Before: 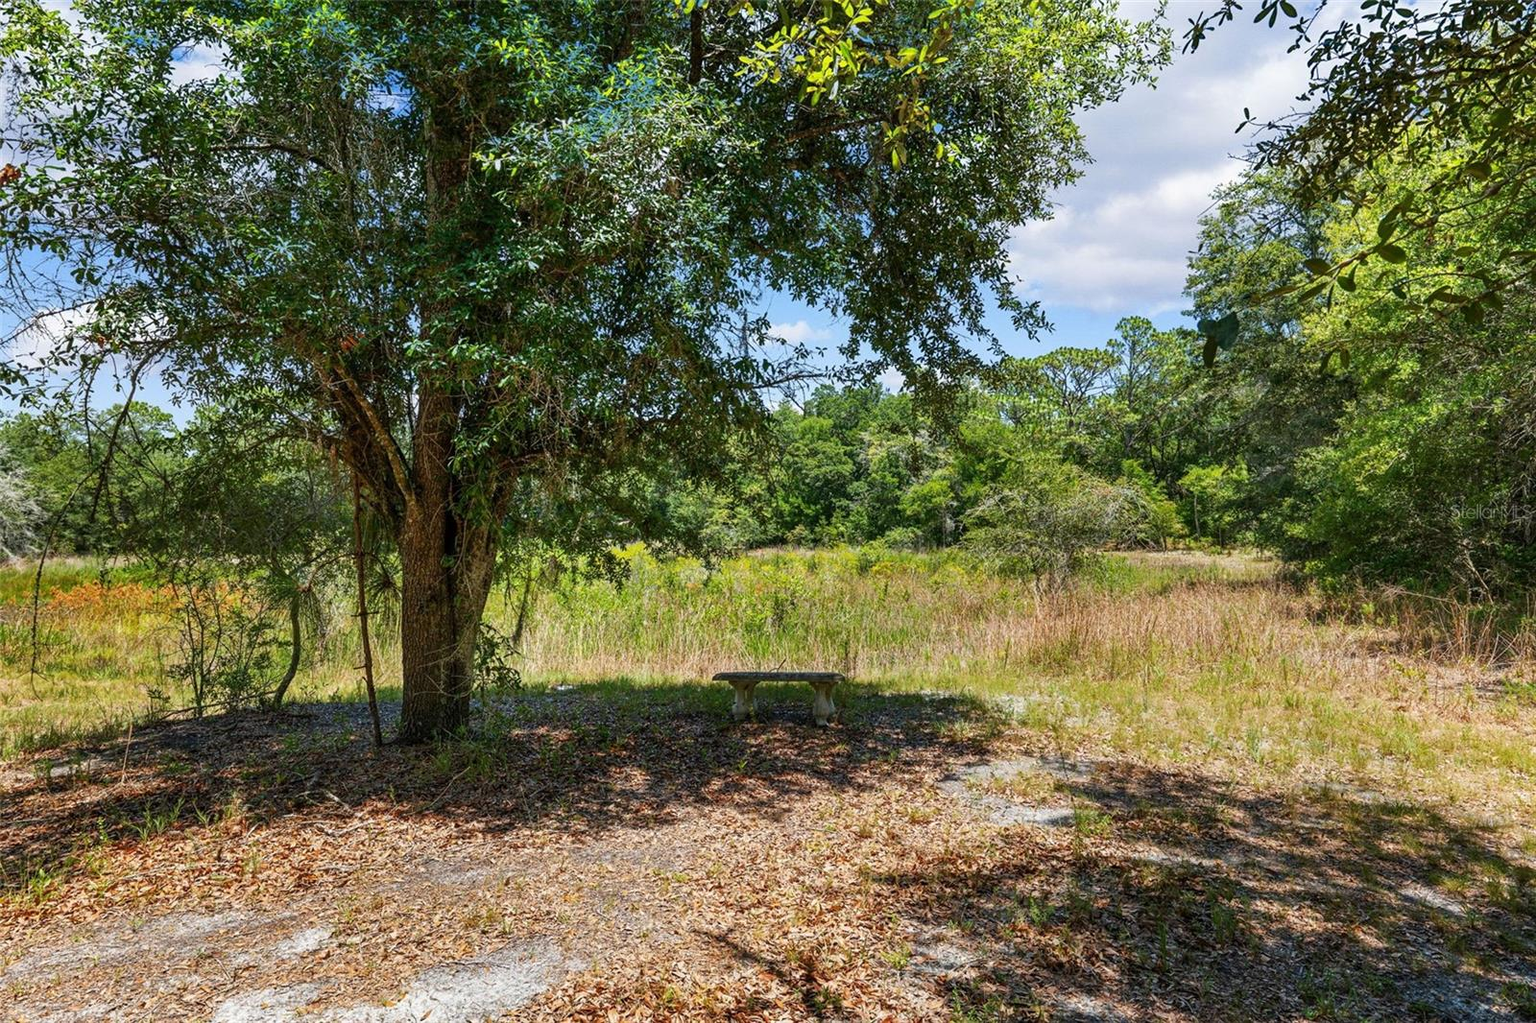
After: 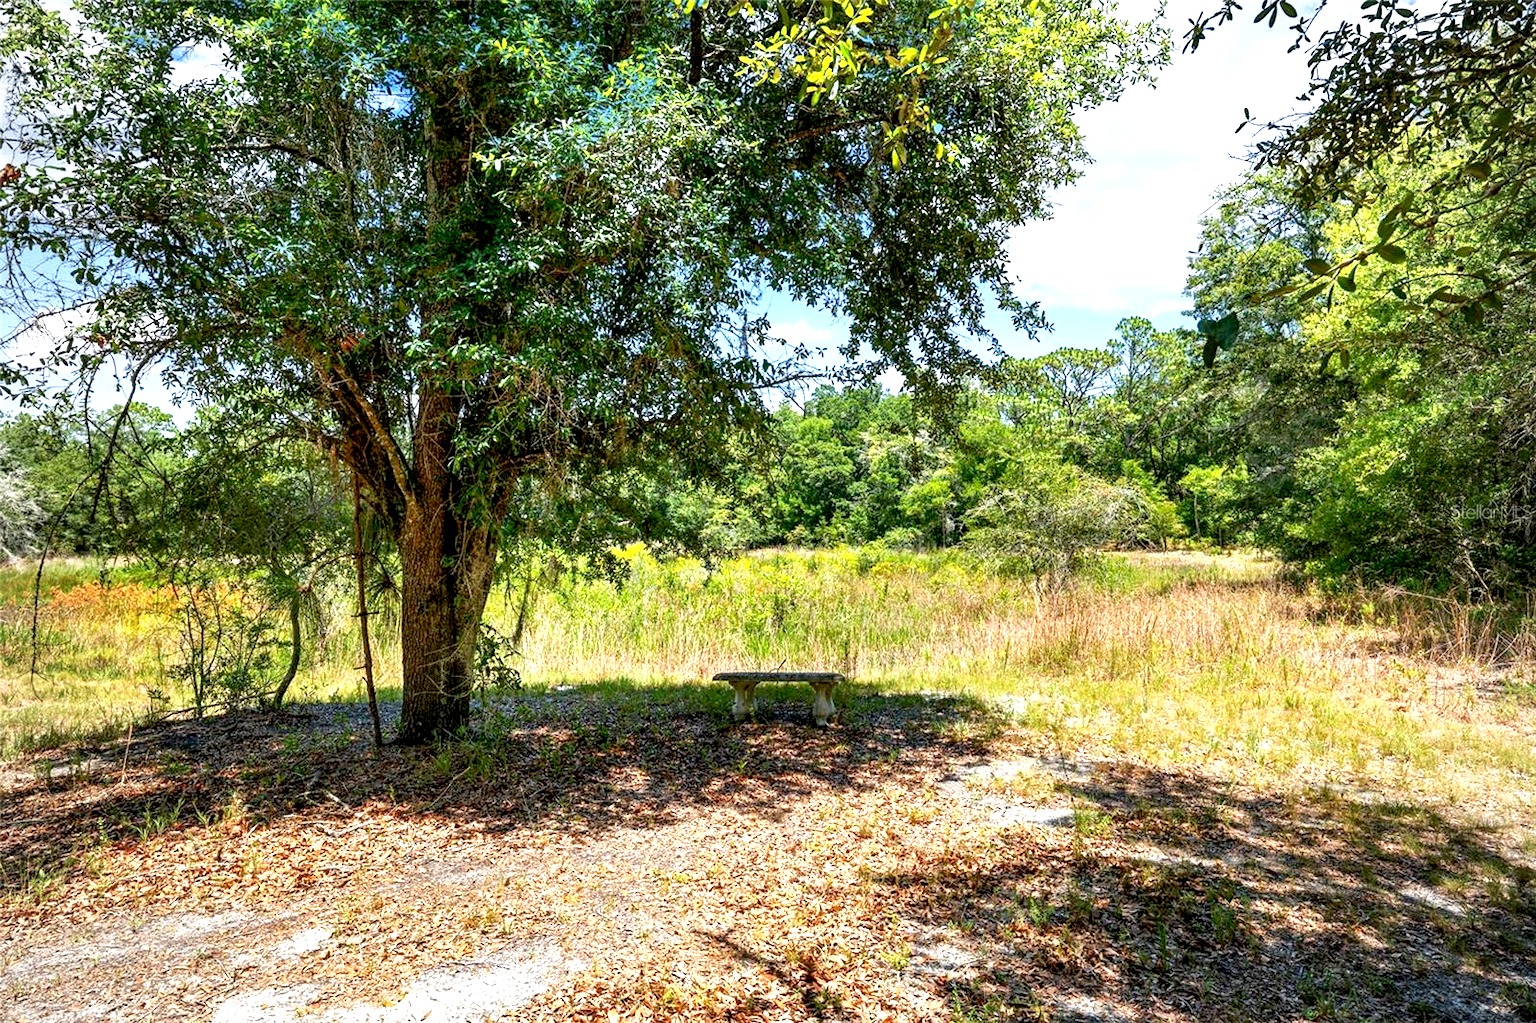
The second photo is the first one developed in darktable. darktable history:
vignetting: fall-off radius 60.92%
exposure: black level correction 0.008, exposure 0.979 EV, compensate highlight preservation false
